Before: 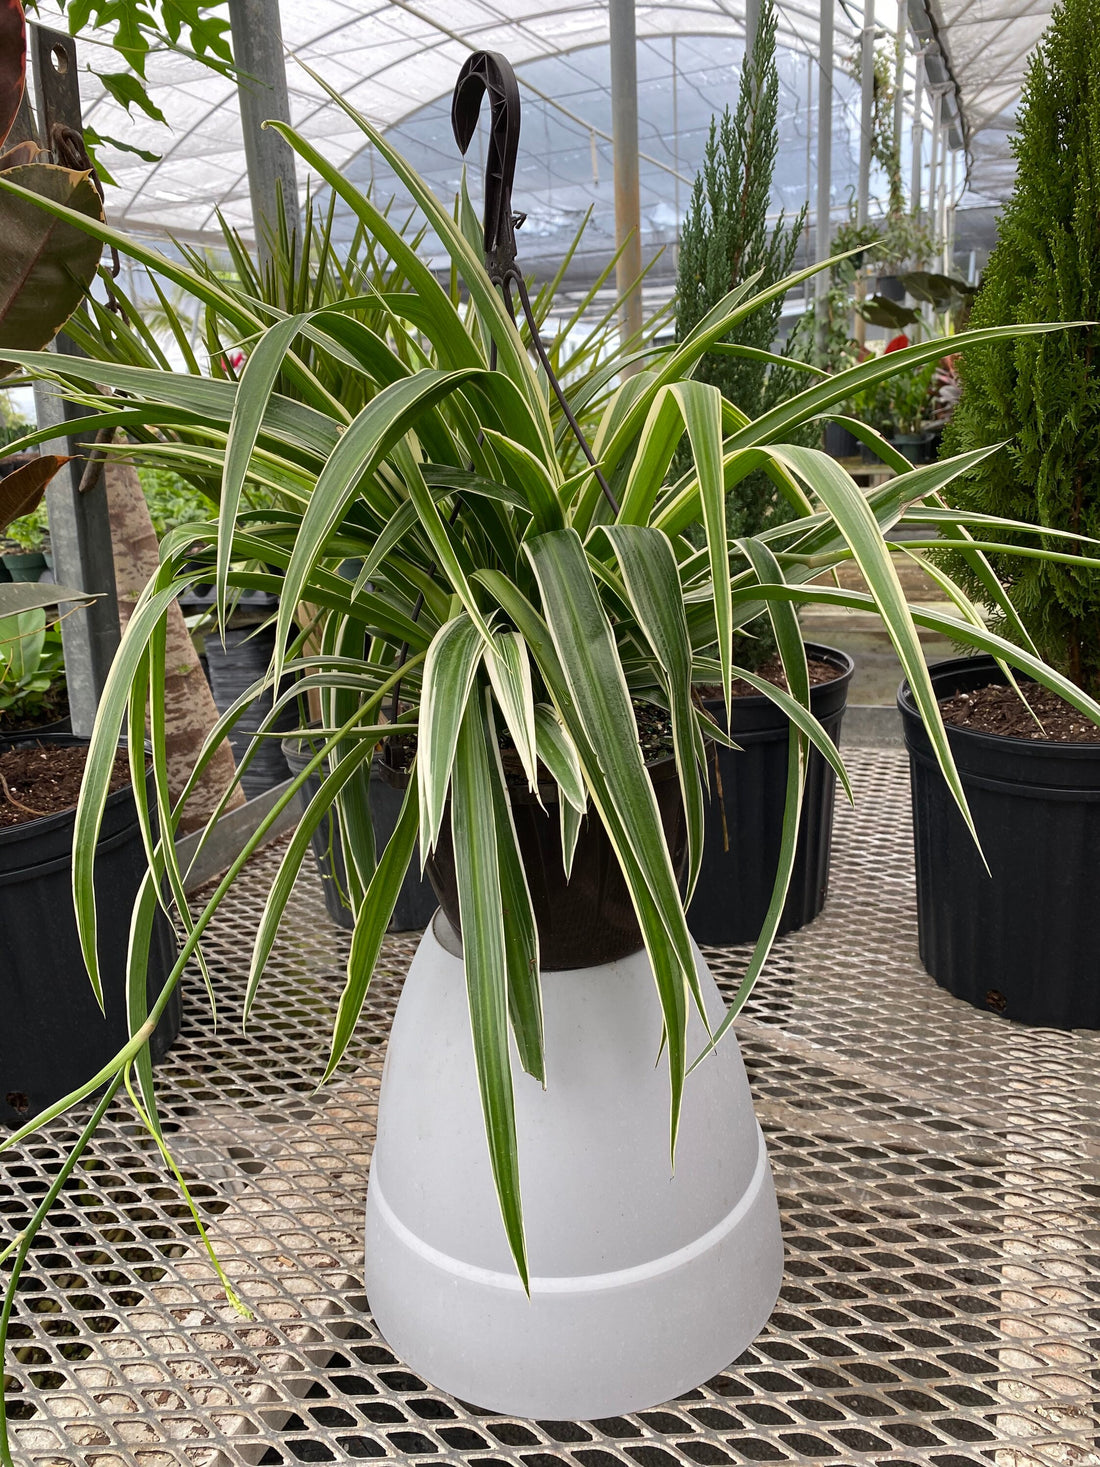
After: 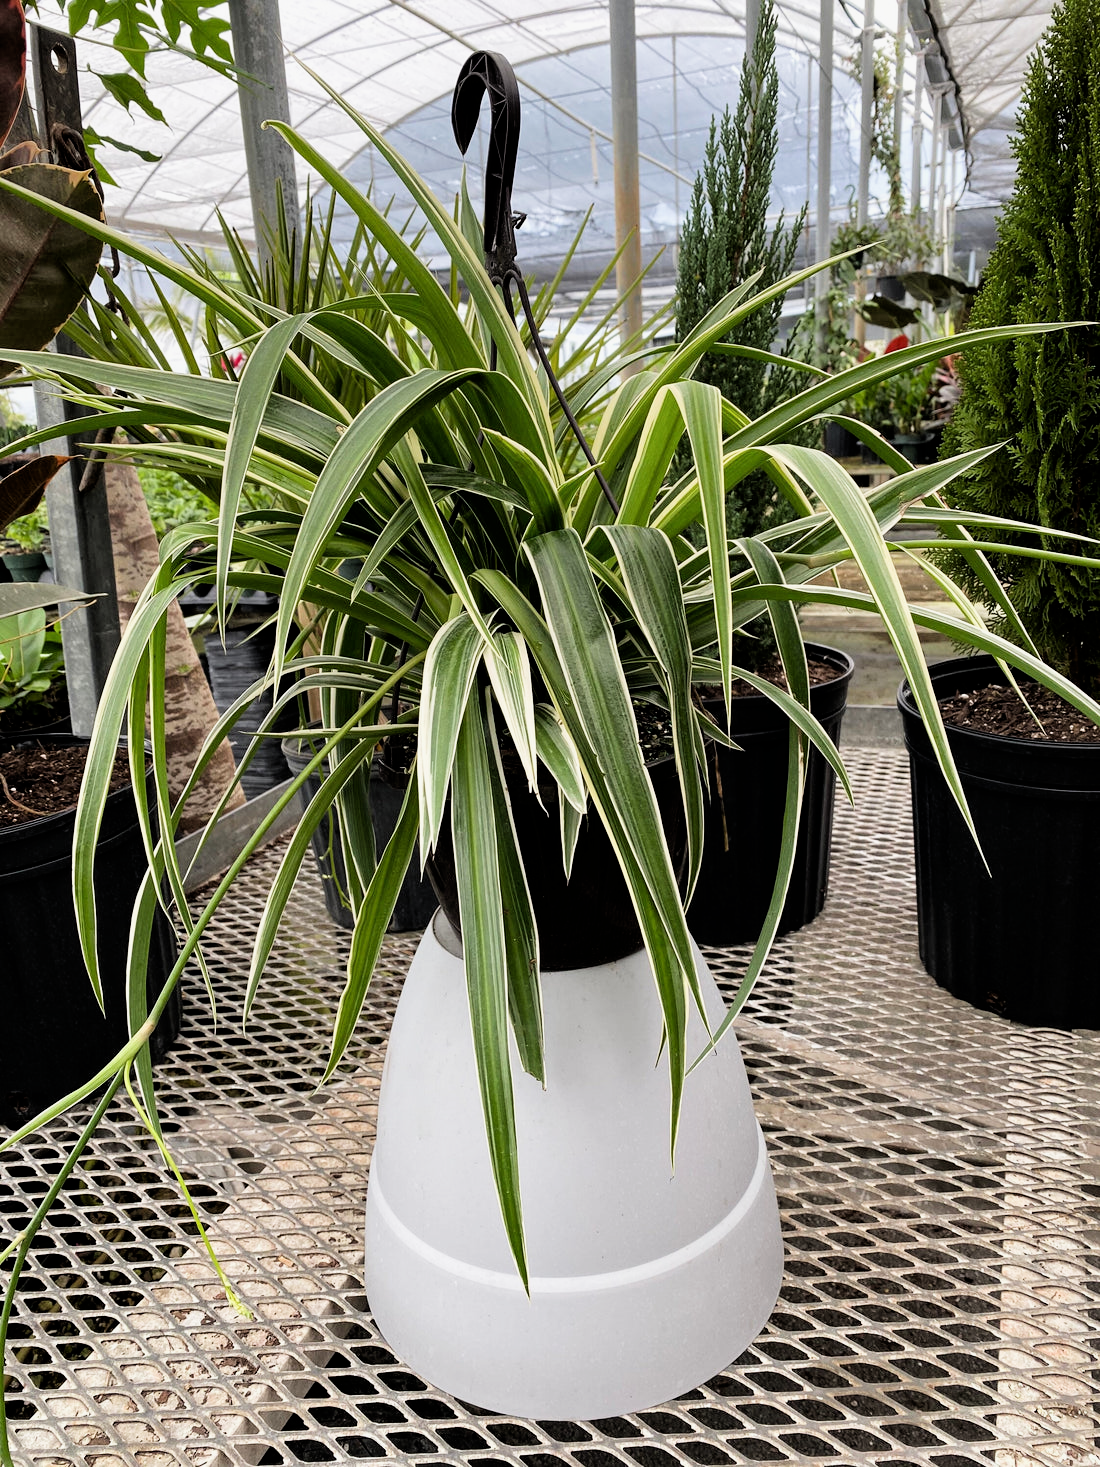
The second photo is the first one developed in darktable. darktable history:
exposure: exposure 0.29 EV, compensate highlight preservation false
filmic rgb: black relative exposure -5 EV, white relative exposure 3.2 EV, hardness 3.42, contrast 1.2, highlights saturation mix -50%
